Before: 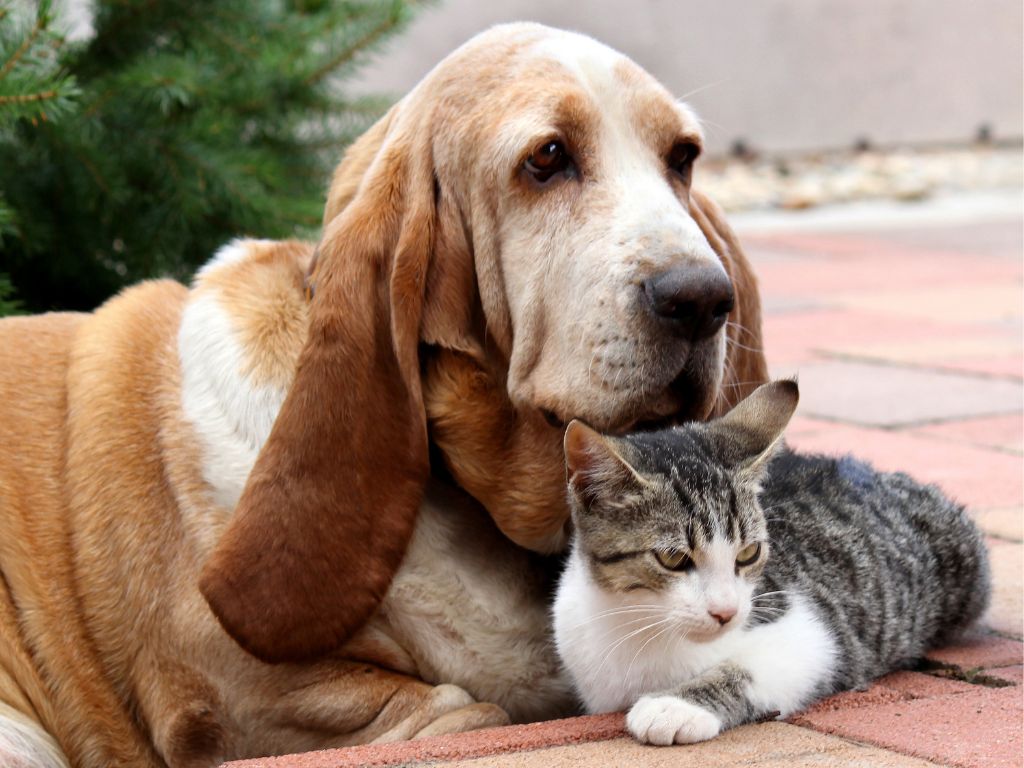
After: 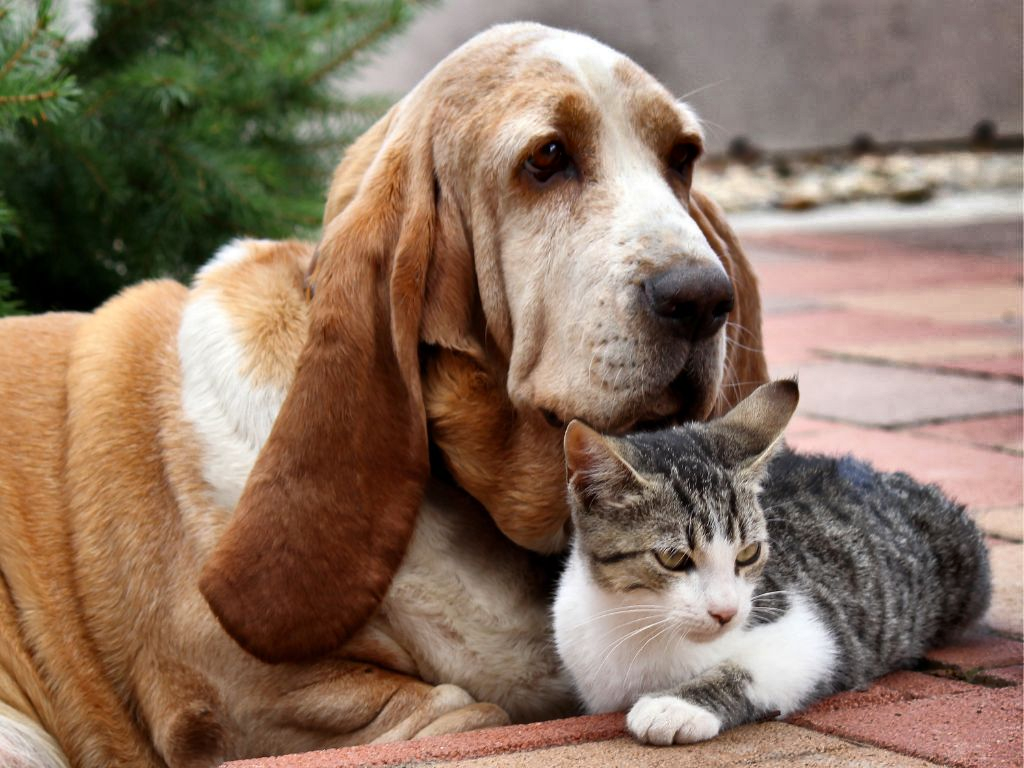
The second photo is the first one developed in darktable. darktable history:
tone equalizer: on, module defaults
shadows and highlights: shadows 20.91, highlights -82.73, soften with gaussian
